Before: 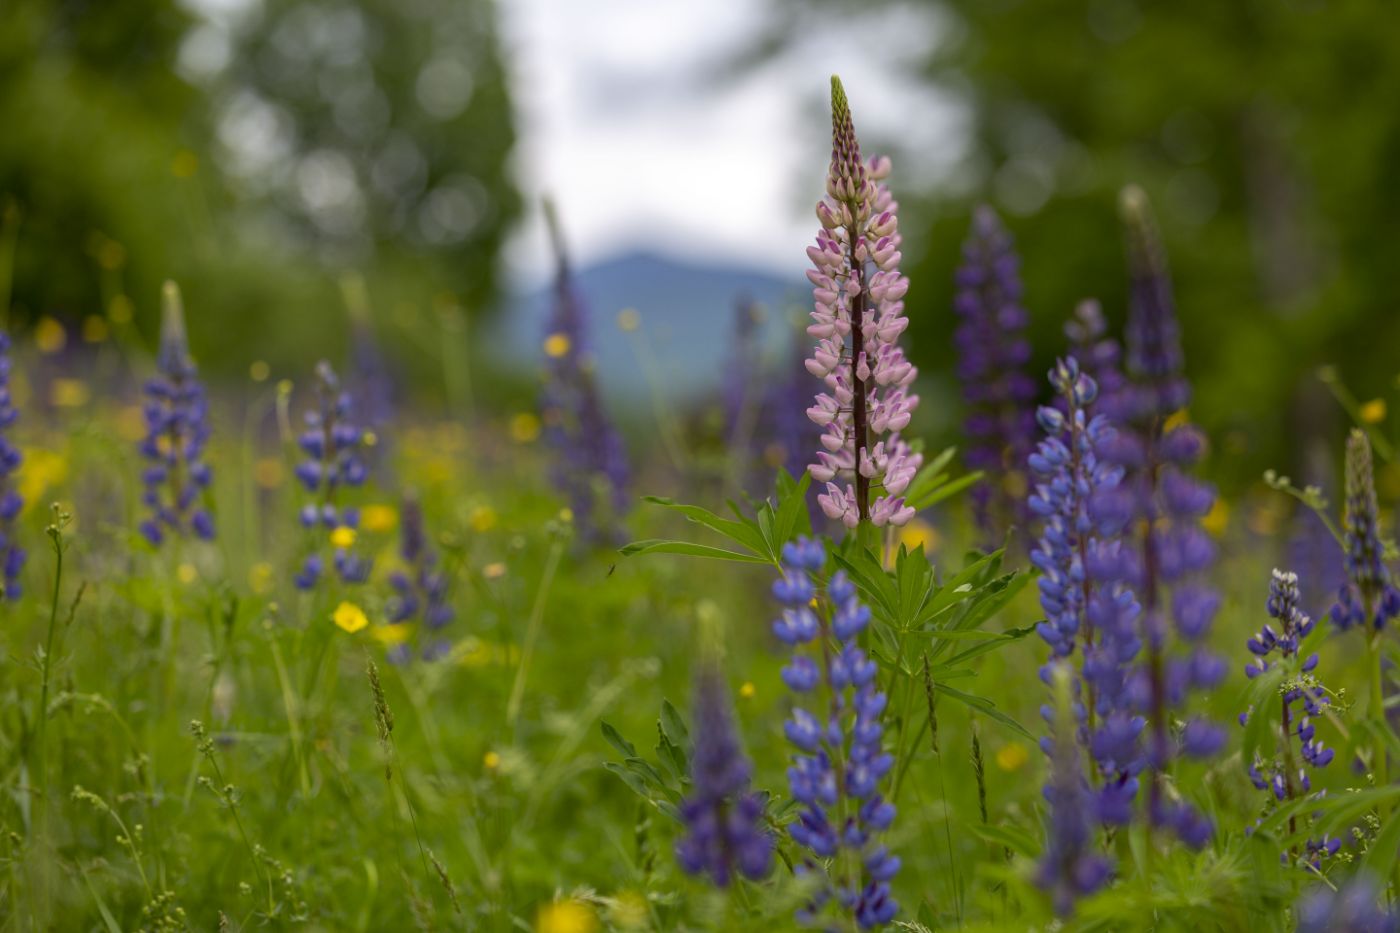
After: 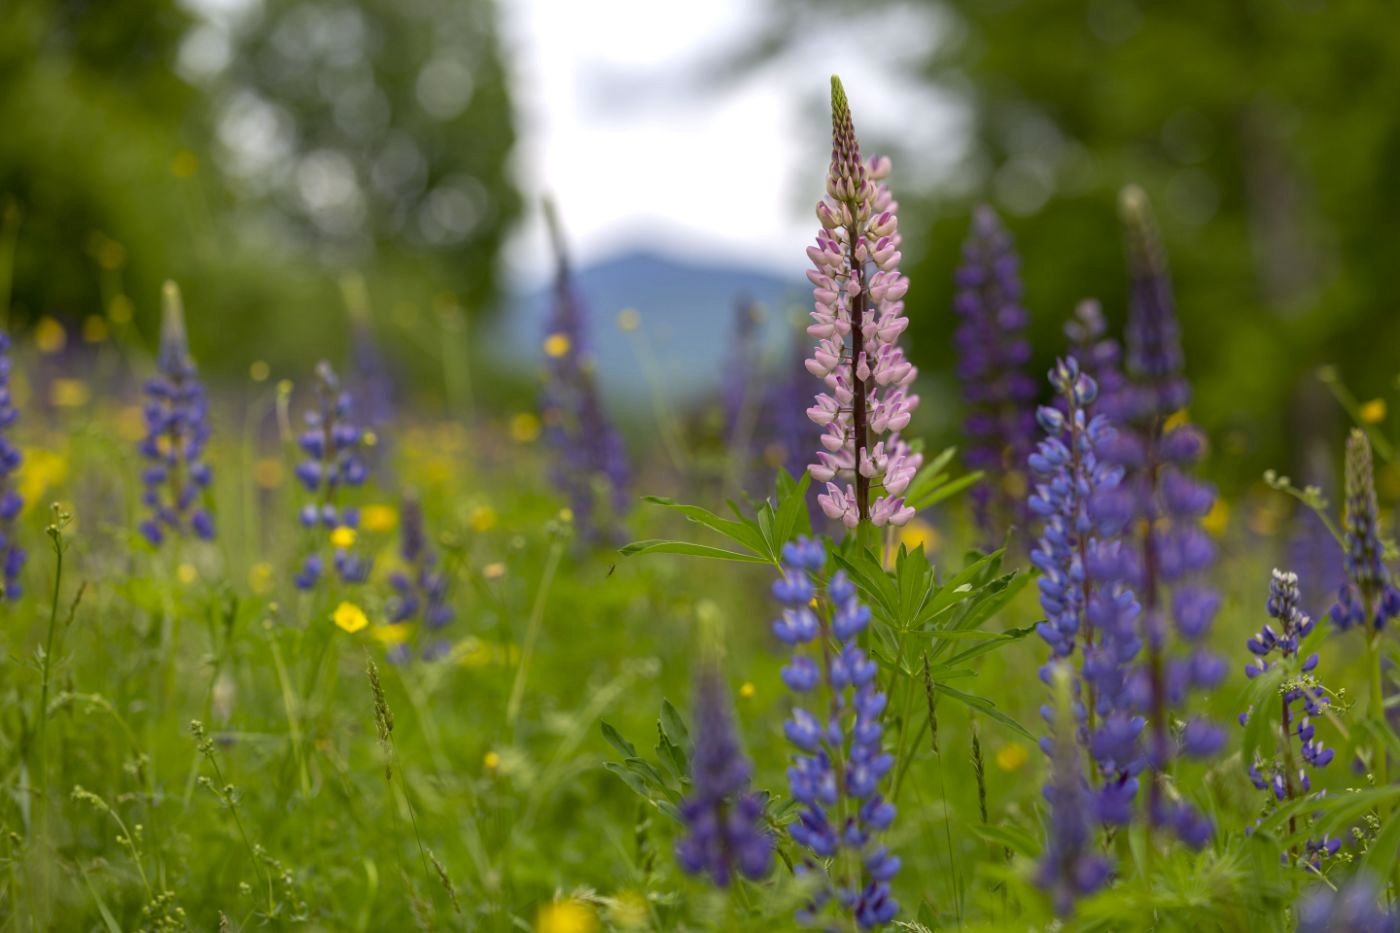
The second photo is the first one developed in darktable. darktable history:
exposure: exposure 0.268 EV, compensate highlight preservation false
